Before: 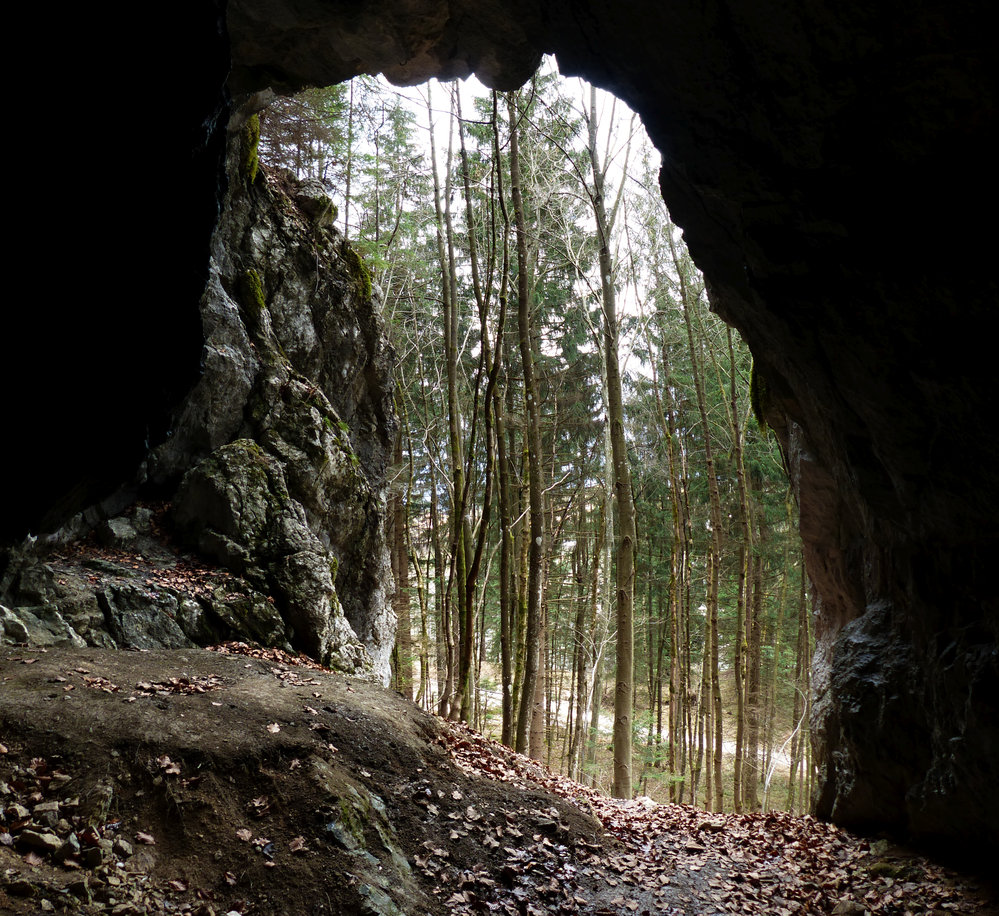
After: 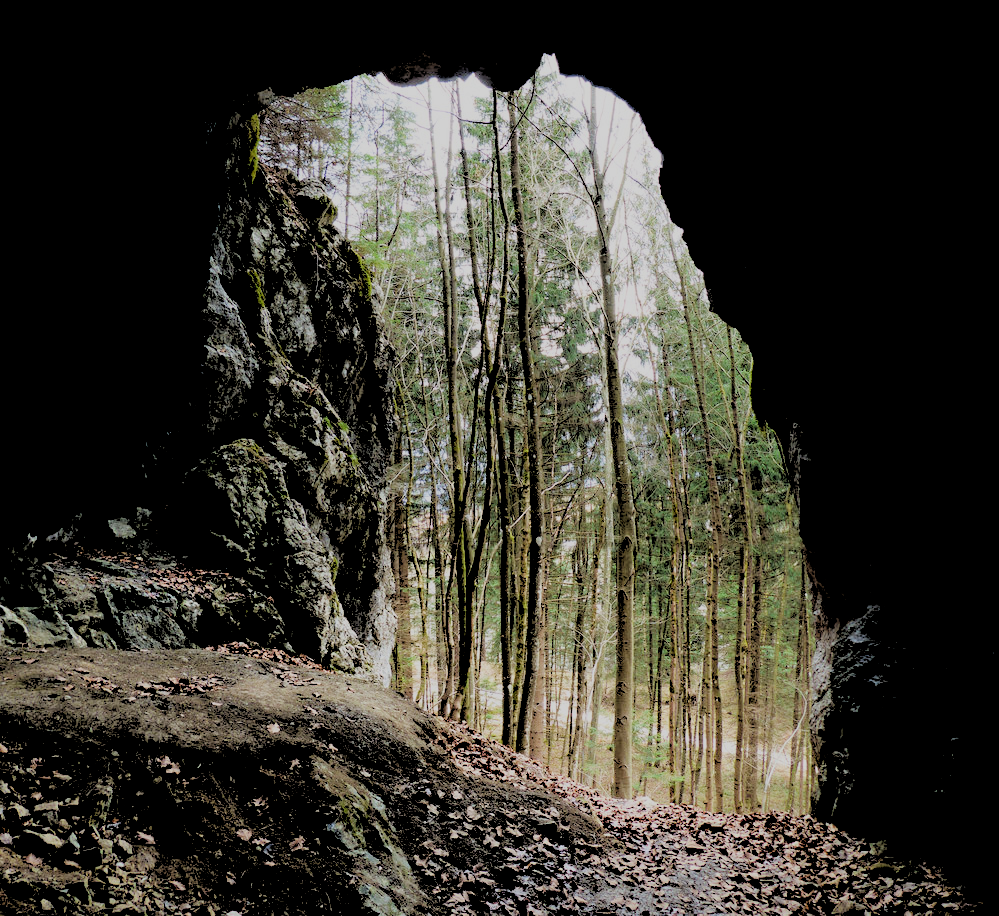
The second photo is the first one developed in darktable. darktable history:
rgb levels: levels [[0.027, 0.429, 0.996], [0, 0.5, 1], [0, 0.5, 1]]
filmic rgb: black relative exposure -8.54 EV, white relative exposure 5.52 EV, hardness 3.39, contrast 1.016
